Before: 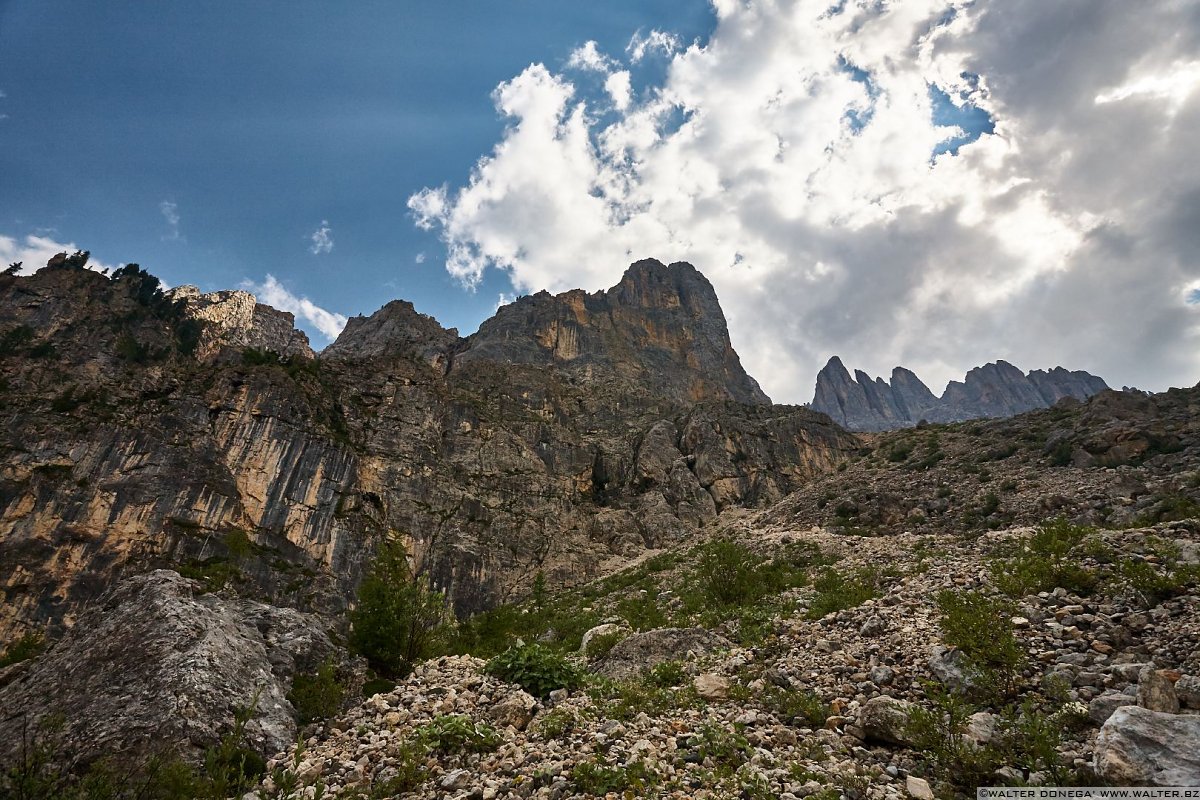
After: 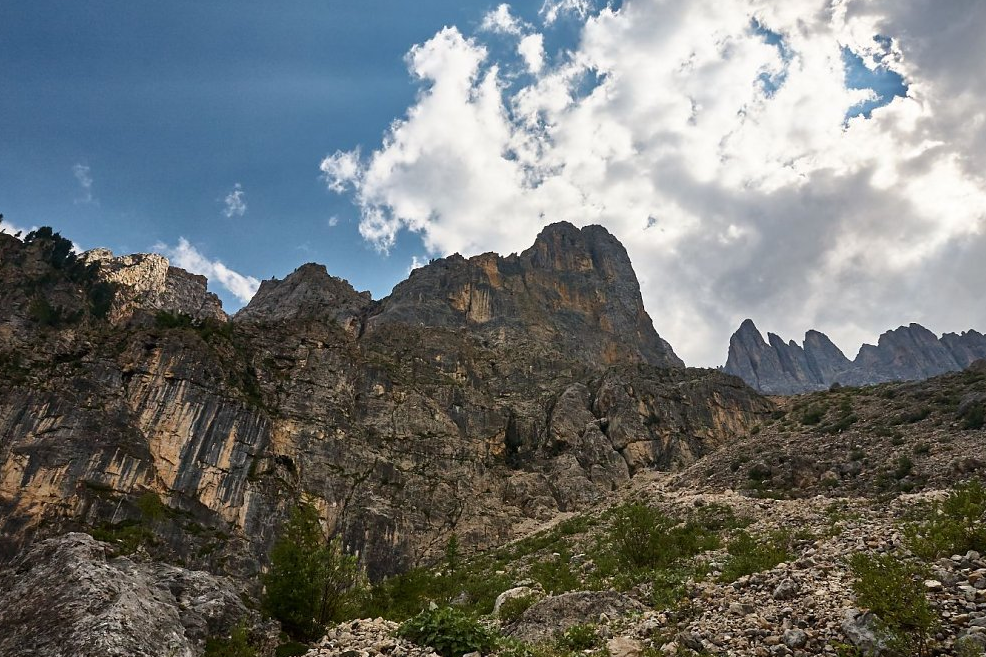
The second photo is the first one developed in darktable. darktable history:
crop and rotate: left 7.276%, top 4.661%, right 10.532%, bottom 13.117%
